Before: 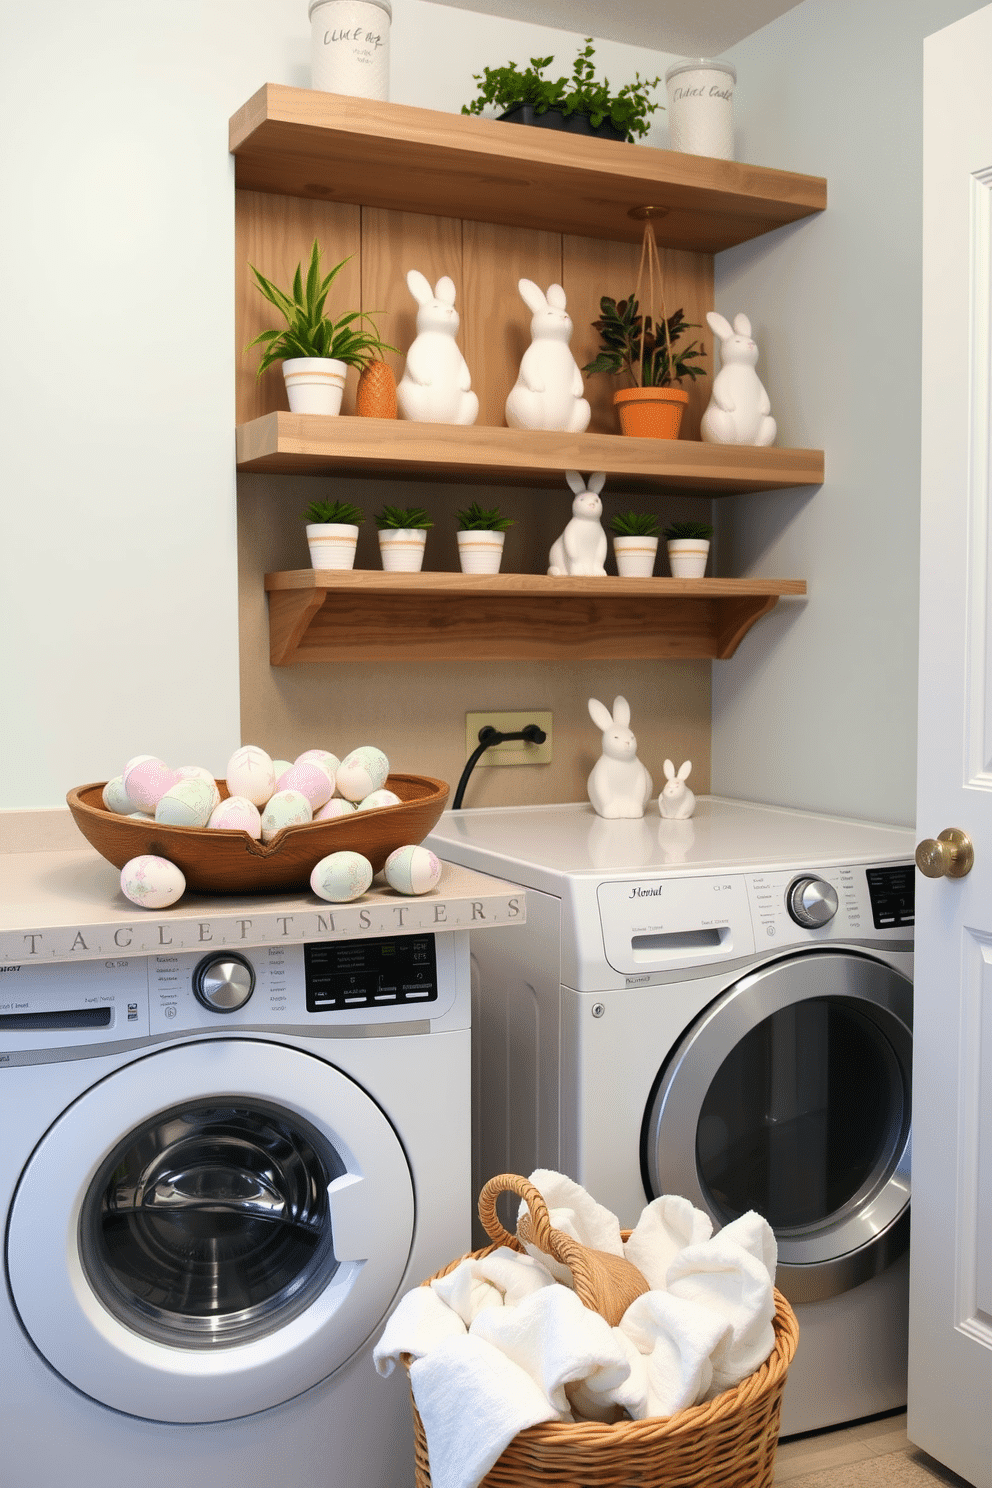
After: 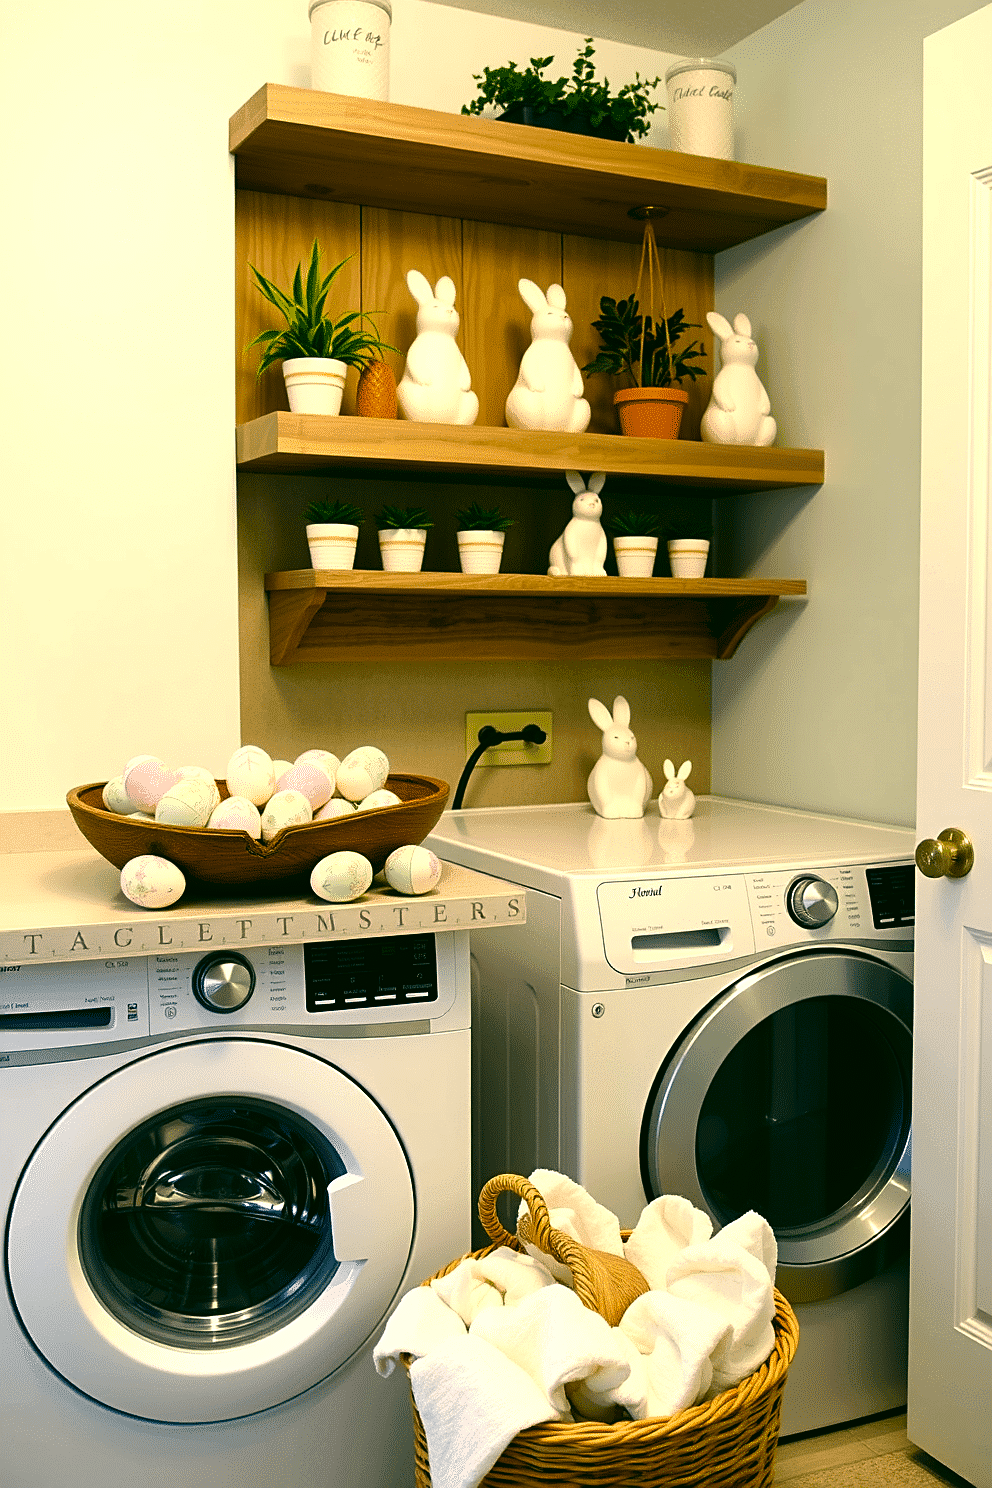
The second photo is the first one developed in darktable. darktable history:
color zones: curves: ch0 [(0.068, 0.464) (0.25, 0.5) (0.48, 0.508) (0.75, 0.536) (0.886, 0.476) (0.967, 0.456)]; ch1 [(0.066, 0.456) (0.25, 0.5) (0.616, 0.508) (0.746, 0.56) (0.934, 0.444)]
sharpen: on, module defaults
color correction: highlights a* 4.7, highlights b* 23.58, shadows a* -16.21, shadows b* 3.82
color balance rgb: power › luminance -14.882%, linear chroma grading › global chroma 15.18%, perceptual saturation grading › global saturation 20%, perceptual saturation grading › highlights -25.121%, perceptual saturation grading › shadows 49.318%, global vibrance 25.046%, contrast 19.412%
